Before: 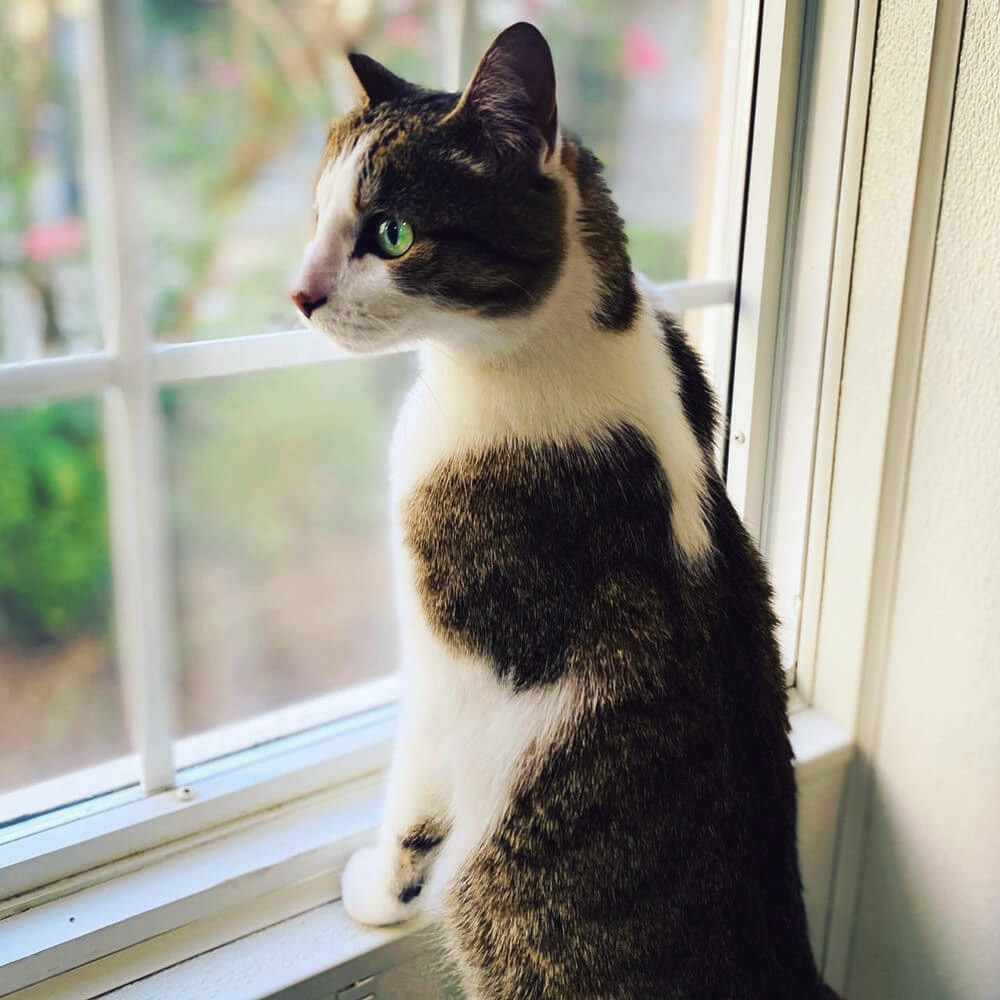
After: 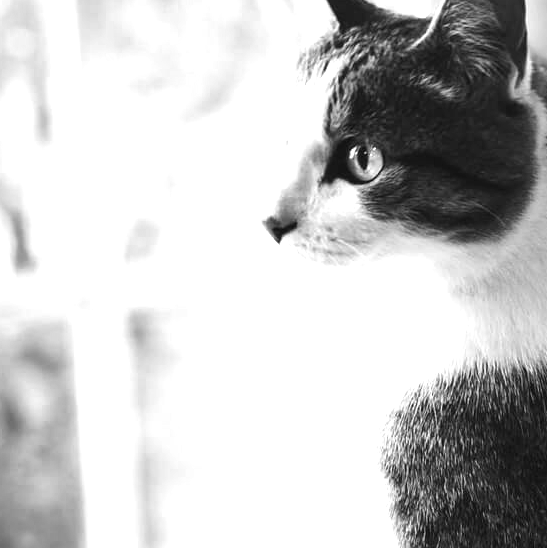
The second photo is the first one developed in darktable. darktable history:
monochrome: on, module defaults
exposure: exposure 1.16 EV, compensate exposure bias true, compensate highlight preservation false
crop and rotate: left 3.047%, top 7.509%, right 42.236%, bottom 37.598%
